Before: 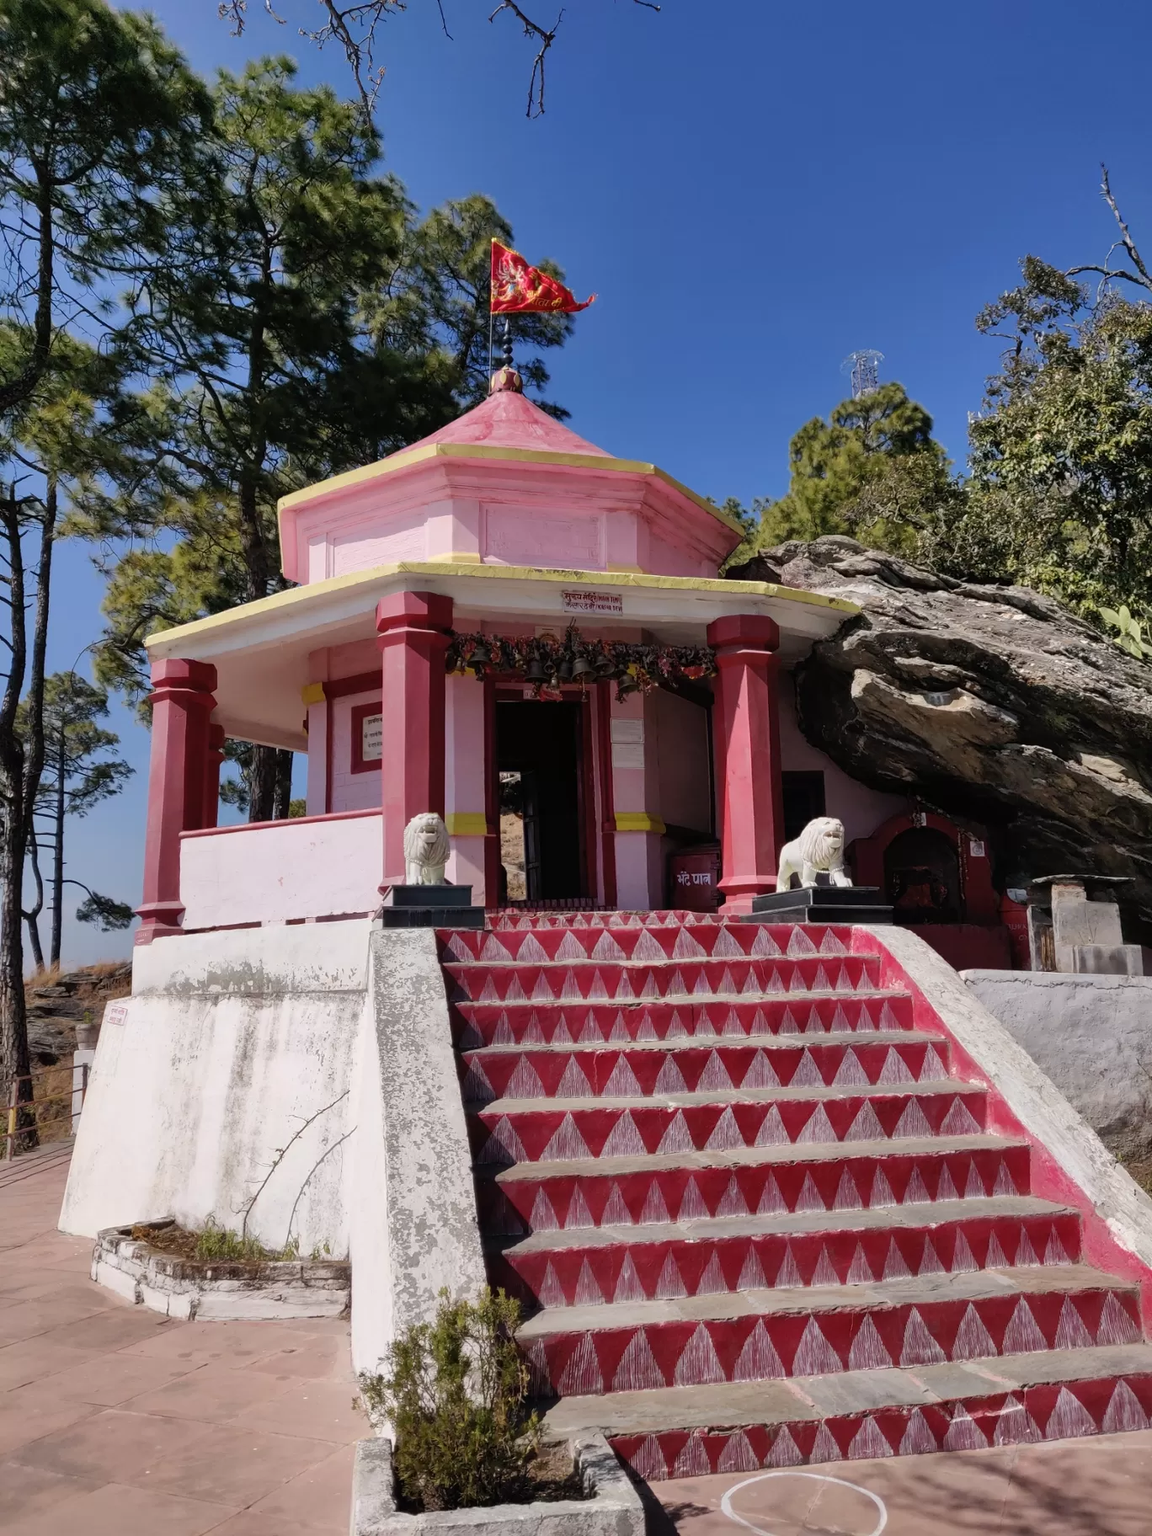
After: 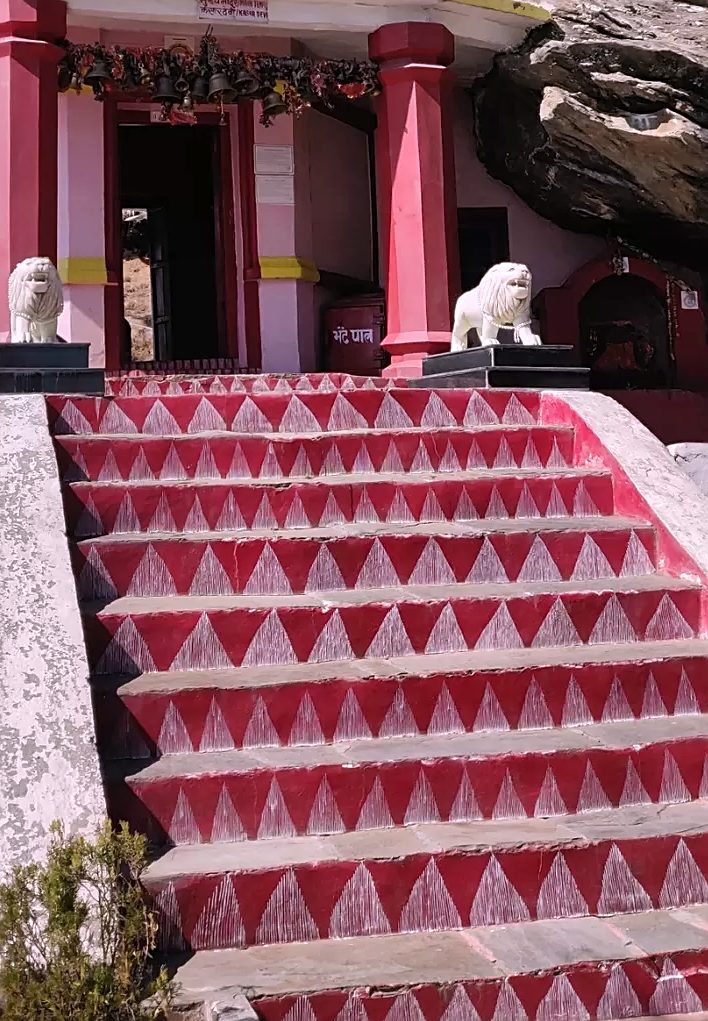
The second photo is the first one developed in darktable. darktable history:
exposure: exposure 0.258 EV, compensate highlight preservation false
crop: left 34.479%, top 38.822%, right 13.718%, bottom 5.172%
sharpen: on, module defaults
white balance: red 1.05, blue 1.072
